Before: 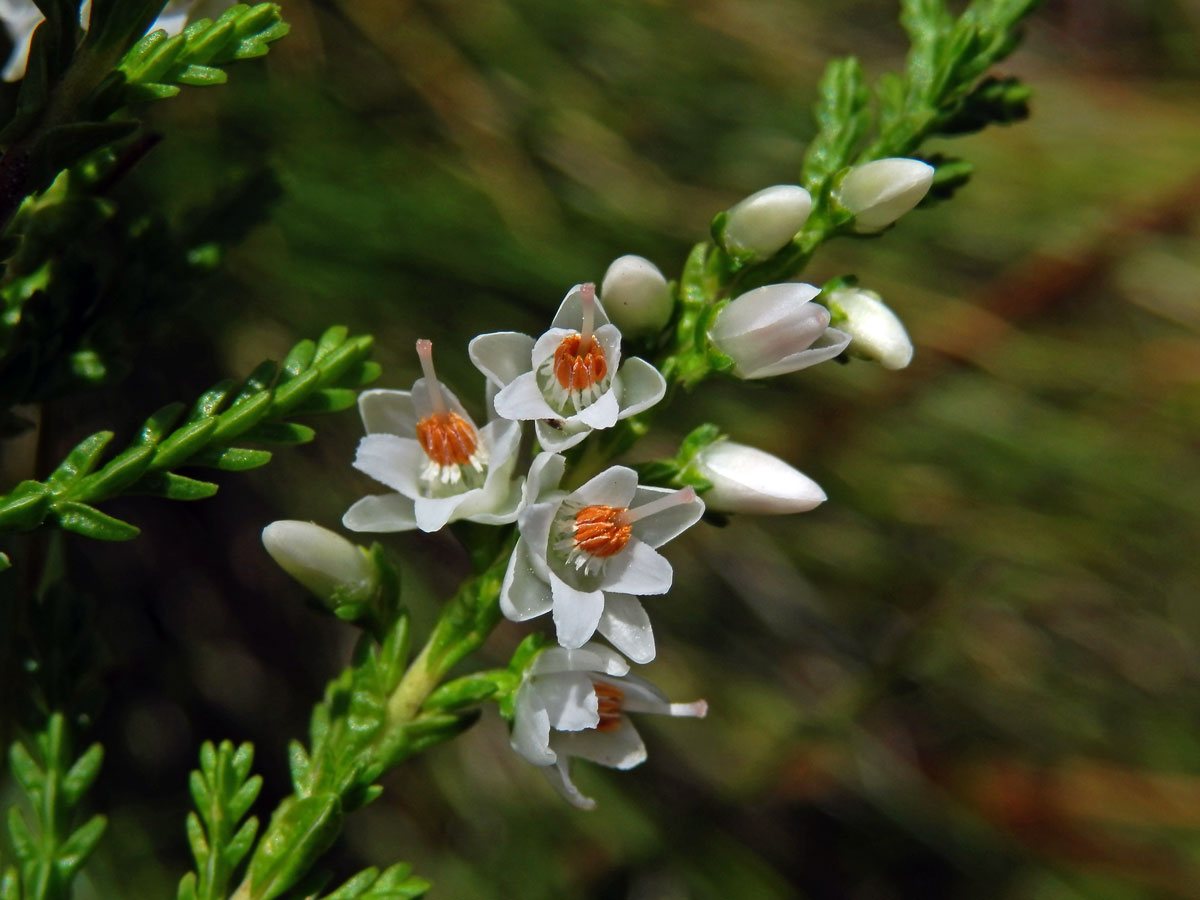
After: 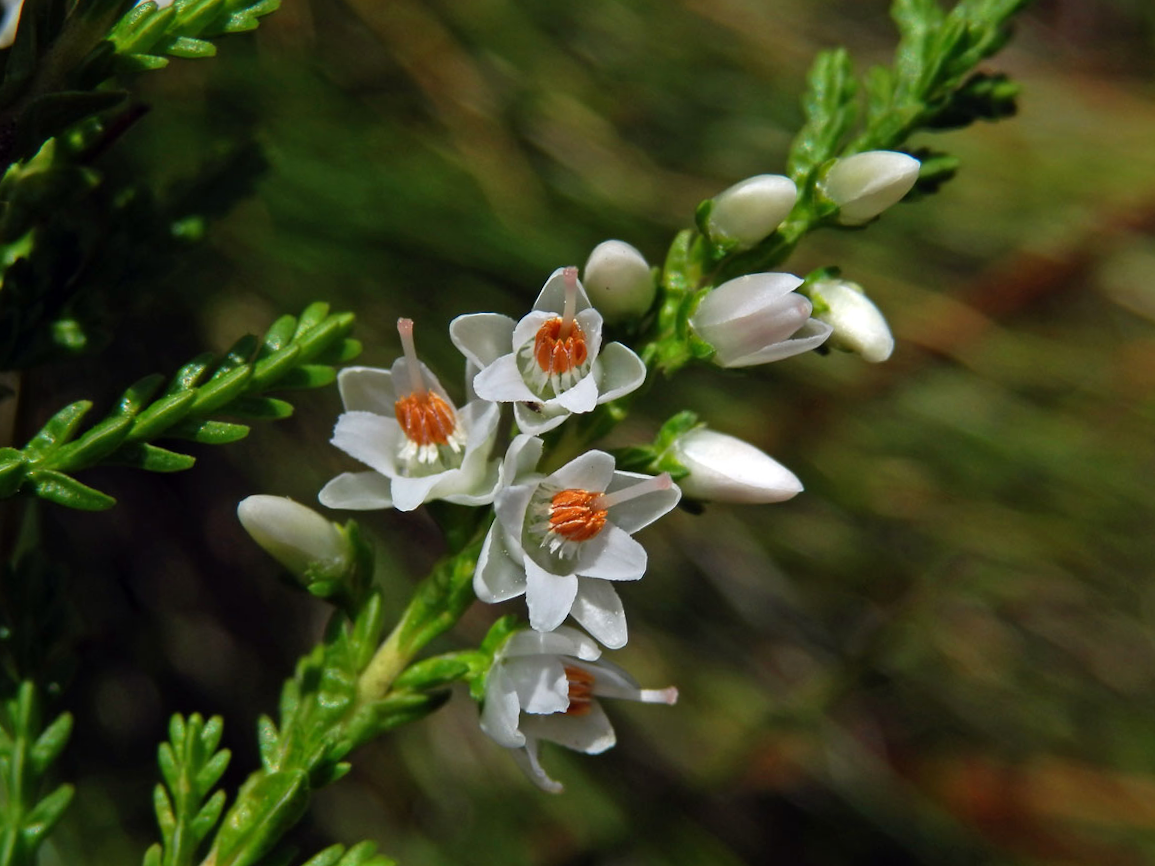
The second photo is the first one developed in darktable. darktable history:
tone equalizer: on, module defaults
crop and rotate: angle -1.69°
